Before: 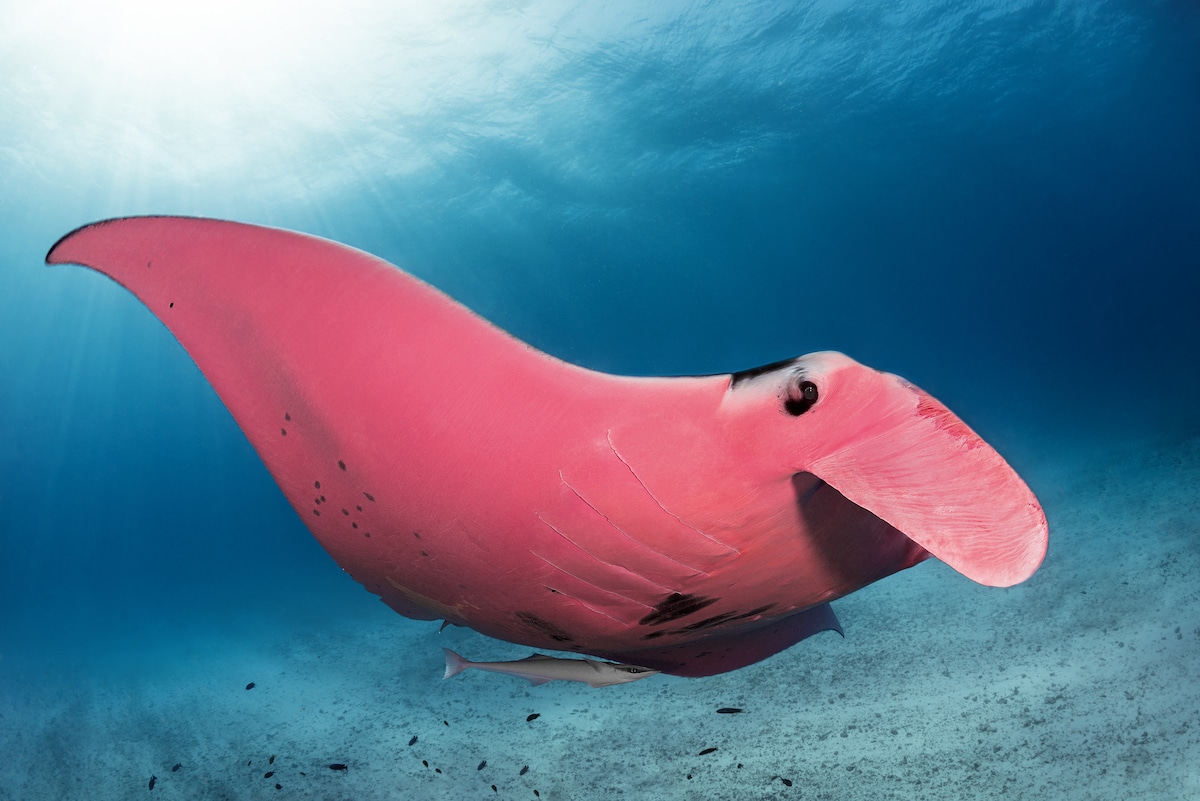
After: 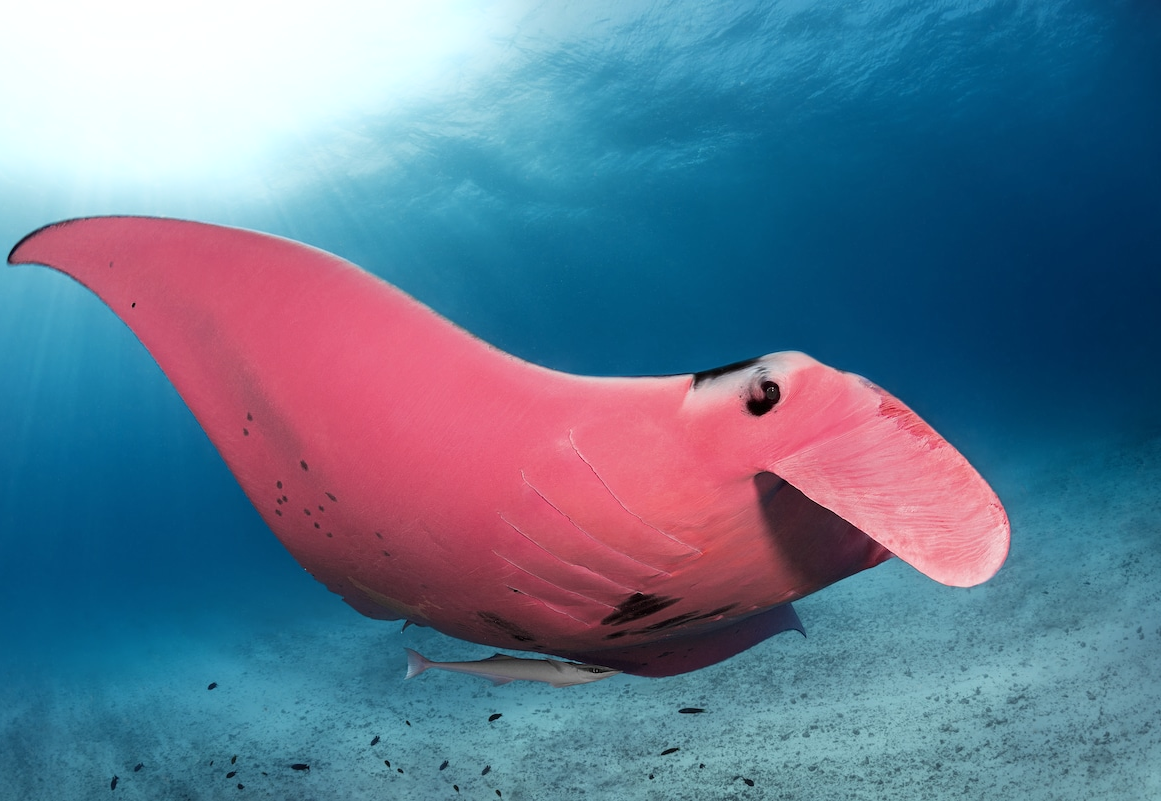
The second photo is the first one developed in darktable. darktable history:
shadows and highlights: shadows 62.66, white point adjustment 0.37, highlights -34.44, compress 83.82%
bloom: size 5%, threshold 95%, strength 15%
crop and rotate: left 3.238%
